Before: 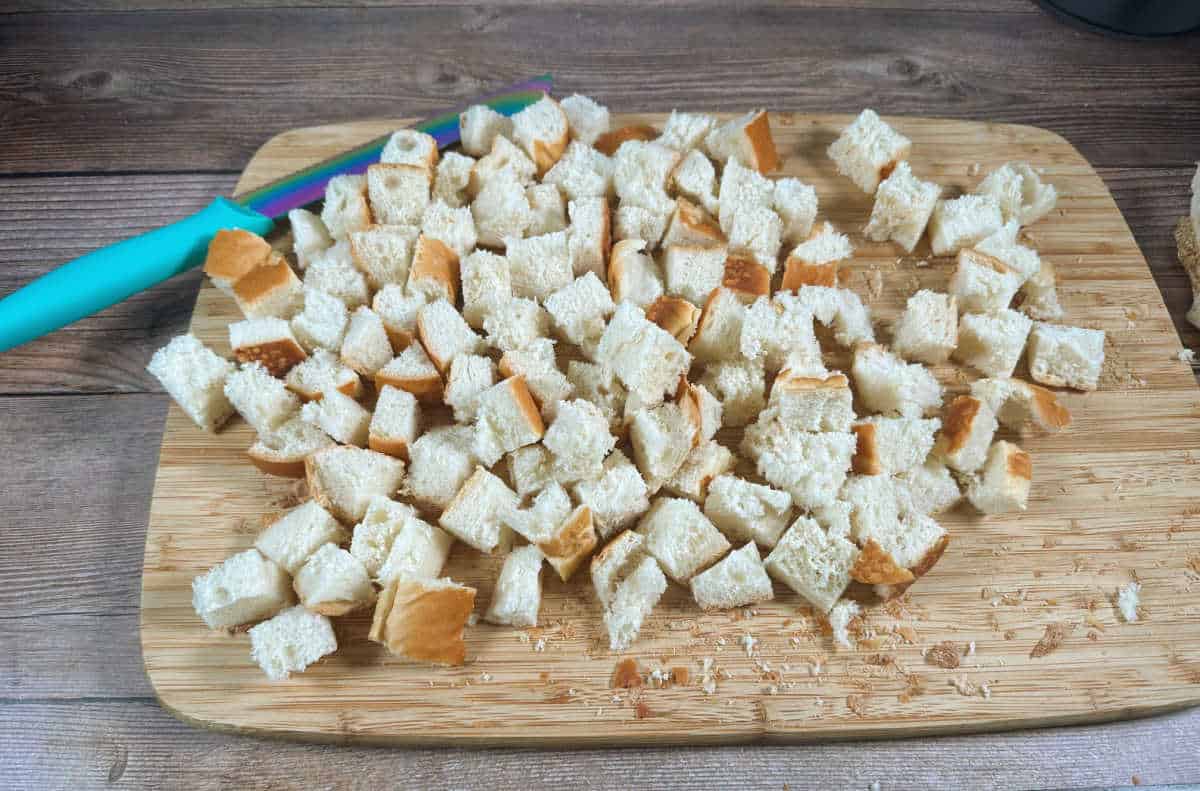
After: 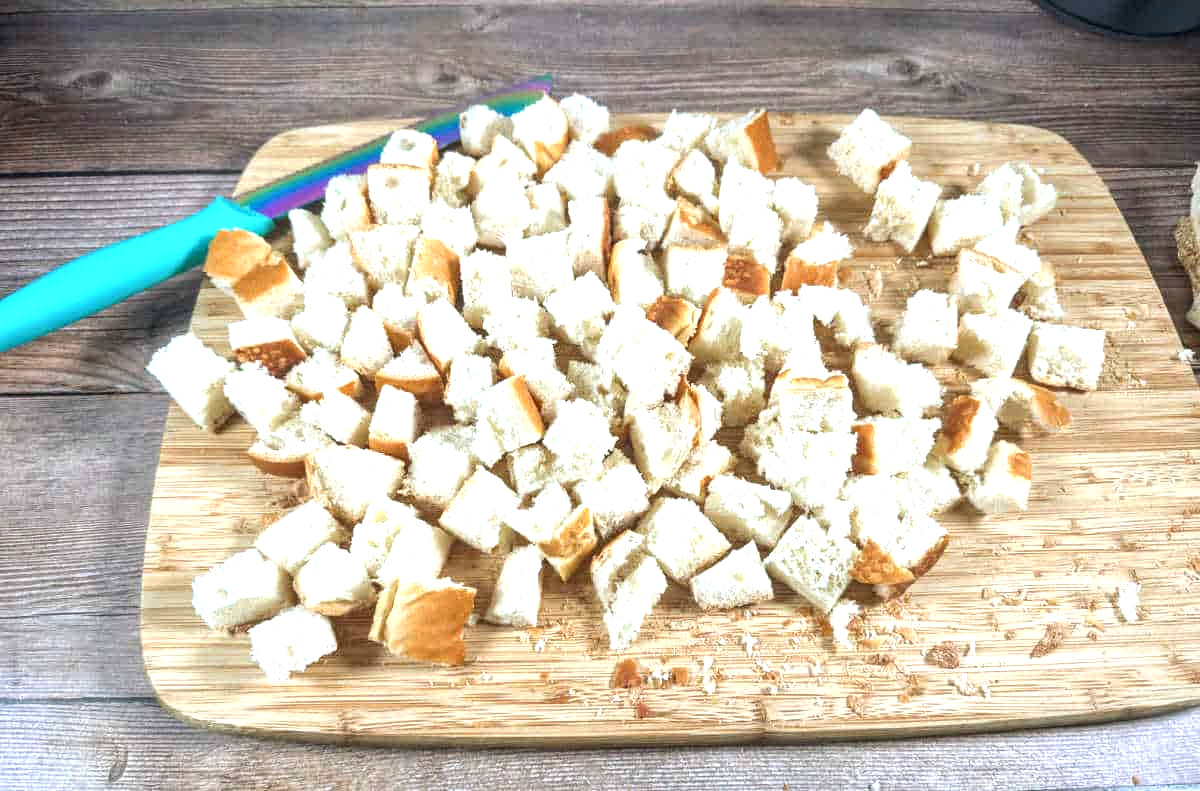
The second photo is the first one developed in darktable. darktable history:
exposure: black level correction 0, exposure 0.899 EV, compensate exposure bias true, compensate highlight preservation false
local contrast: detail 130%
